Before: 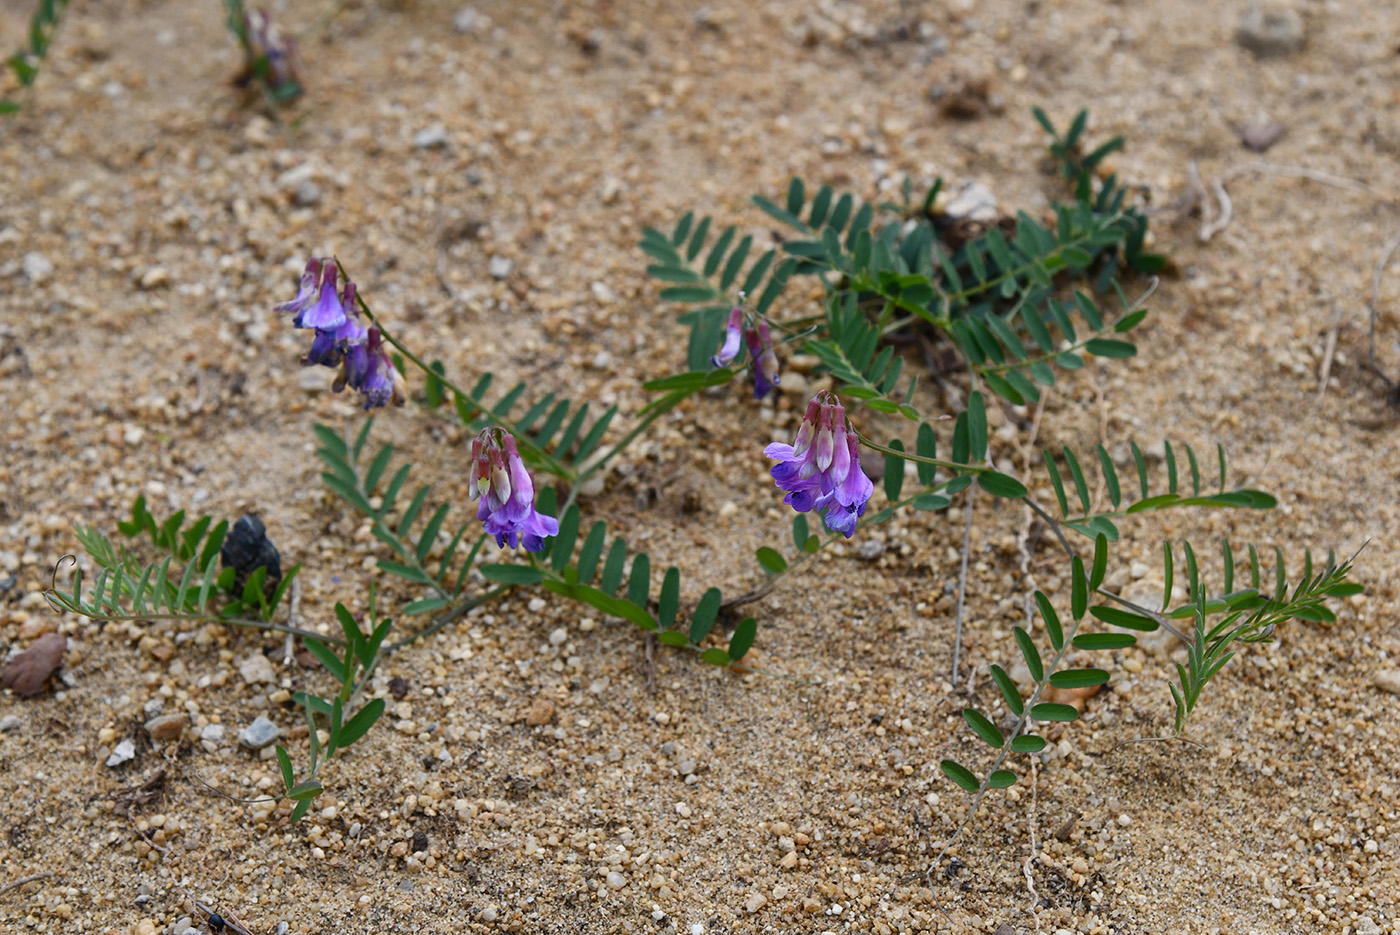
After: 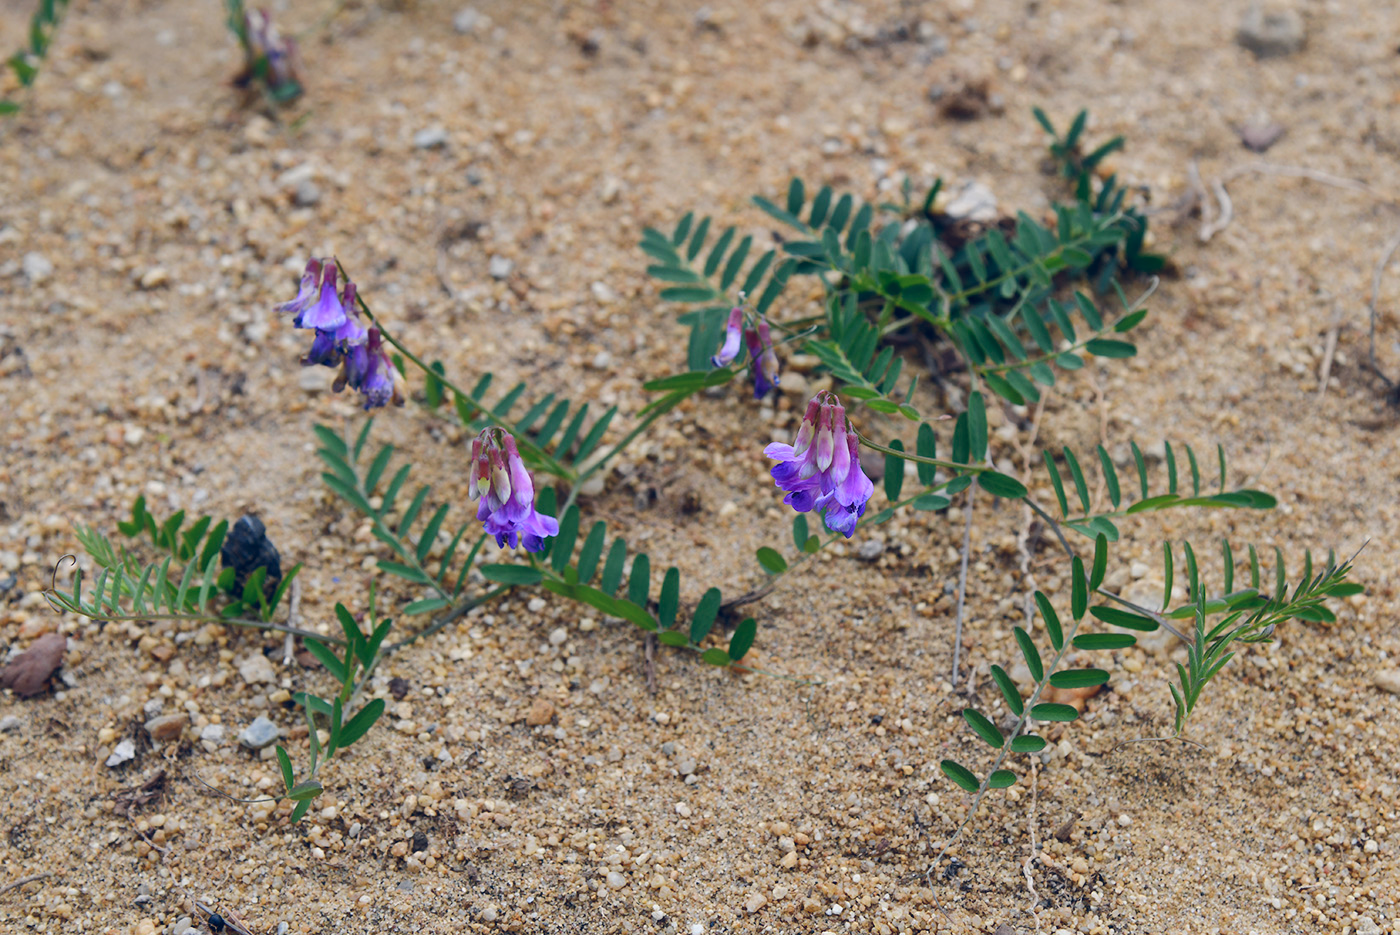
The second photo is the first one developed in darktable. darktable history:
contrast equalizer: y [[0.5 ×4, 0.483, 0.43], [0.5 ×6], [0.5 ×6], [0 ×6], [0 ×6]]
color balance rgb: shadows lift › chroma 2.048%, shadows lift › hue 247.91°, global offset › chroma 0.134%, global offset › hue 253.19°, perceptual saturation grading › global saturation 0.798%, perceptual brilliance grading › mid-tones 10.671%, perceptual brilliance grading › shadows 14.805%
